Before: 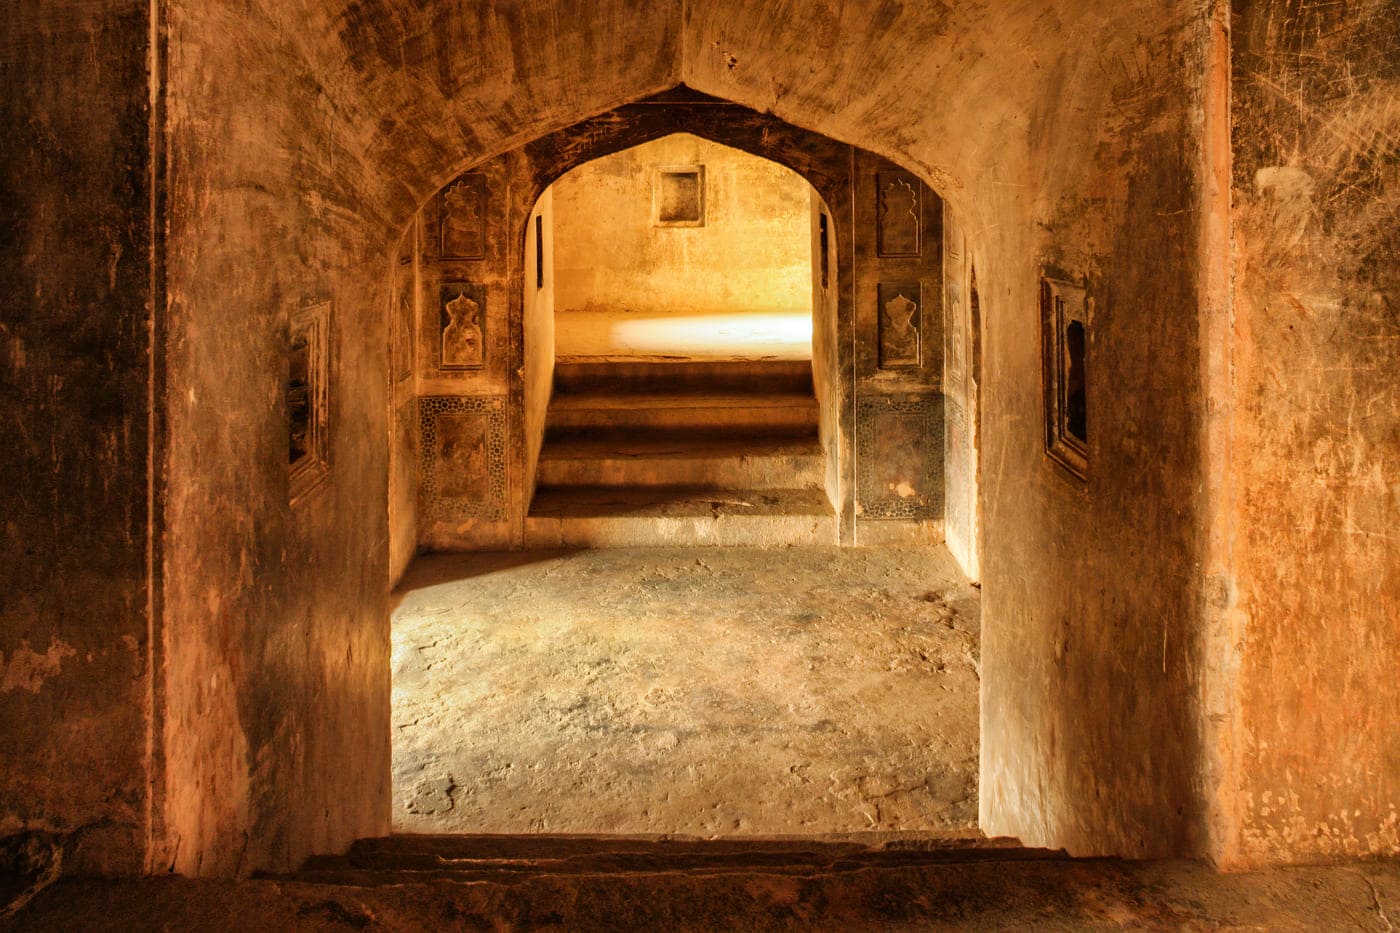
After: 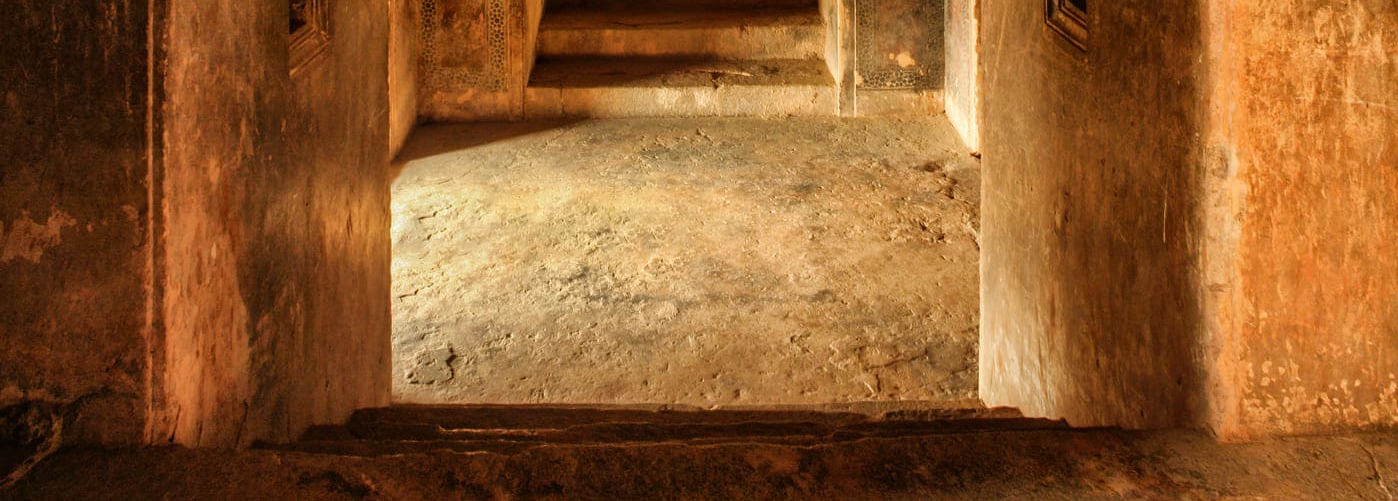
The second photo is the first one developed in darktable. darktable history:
crop and rotate: top 46.302%, right 0.087%
